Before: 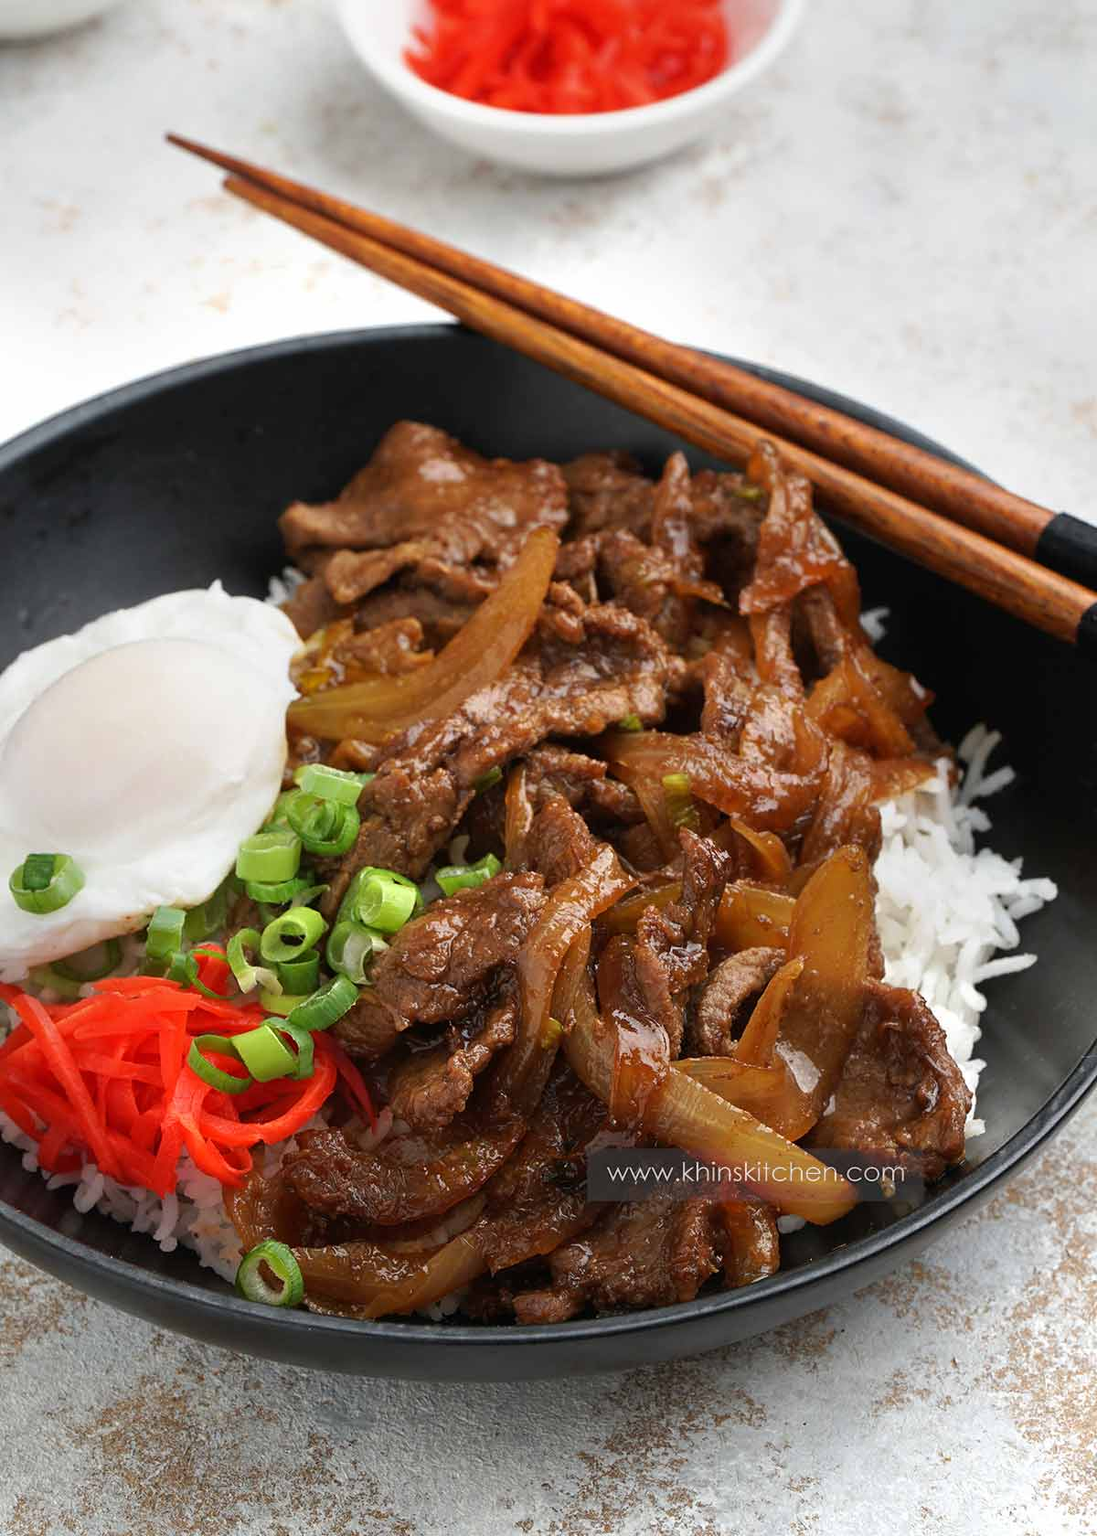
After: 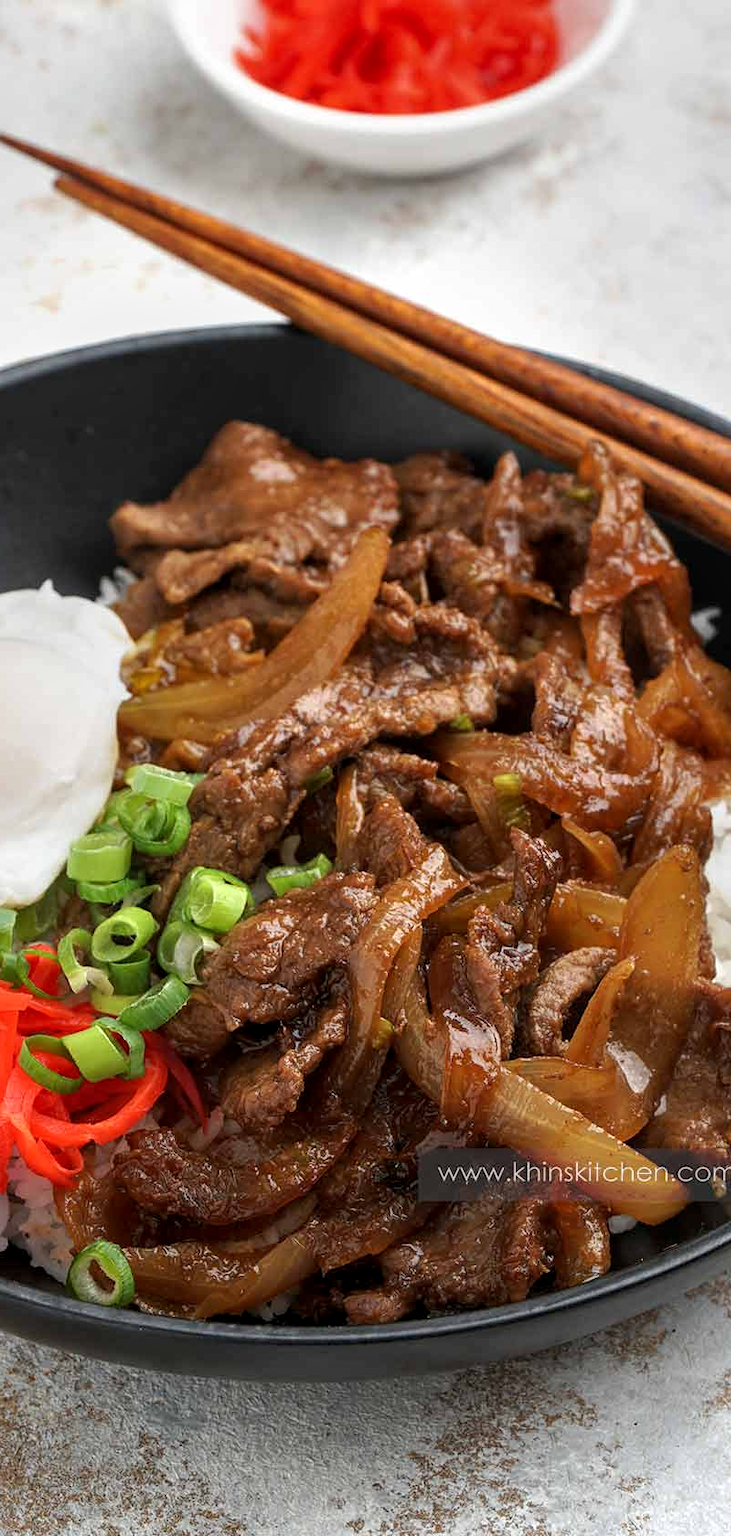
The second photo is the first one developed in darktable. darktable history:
local contrast: on, module defaults
crop and rotate: left 15.446%, right 17.836%
